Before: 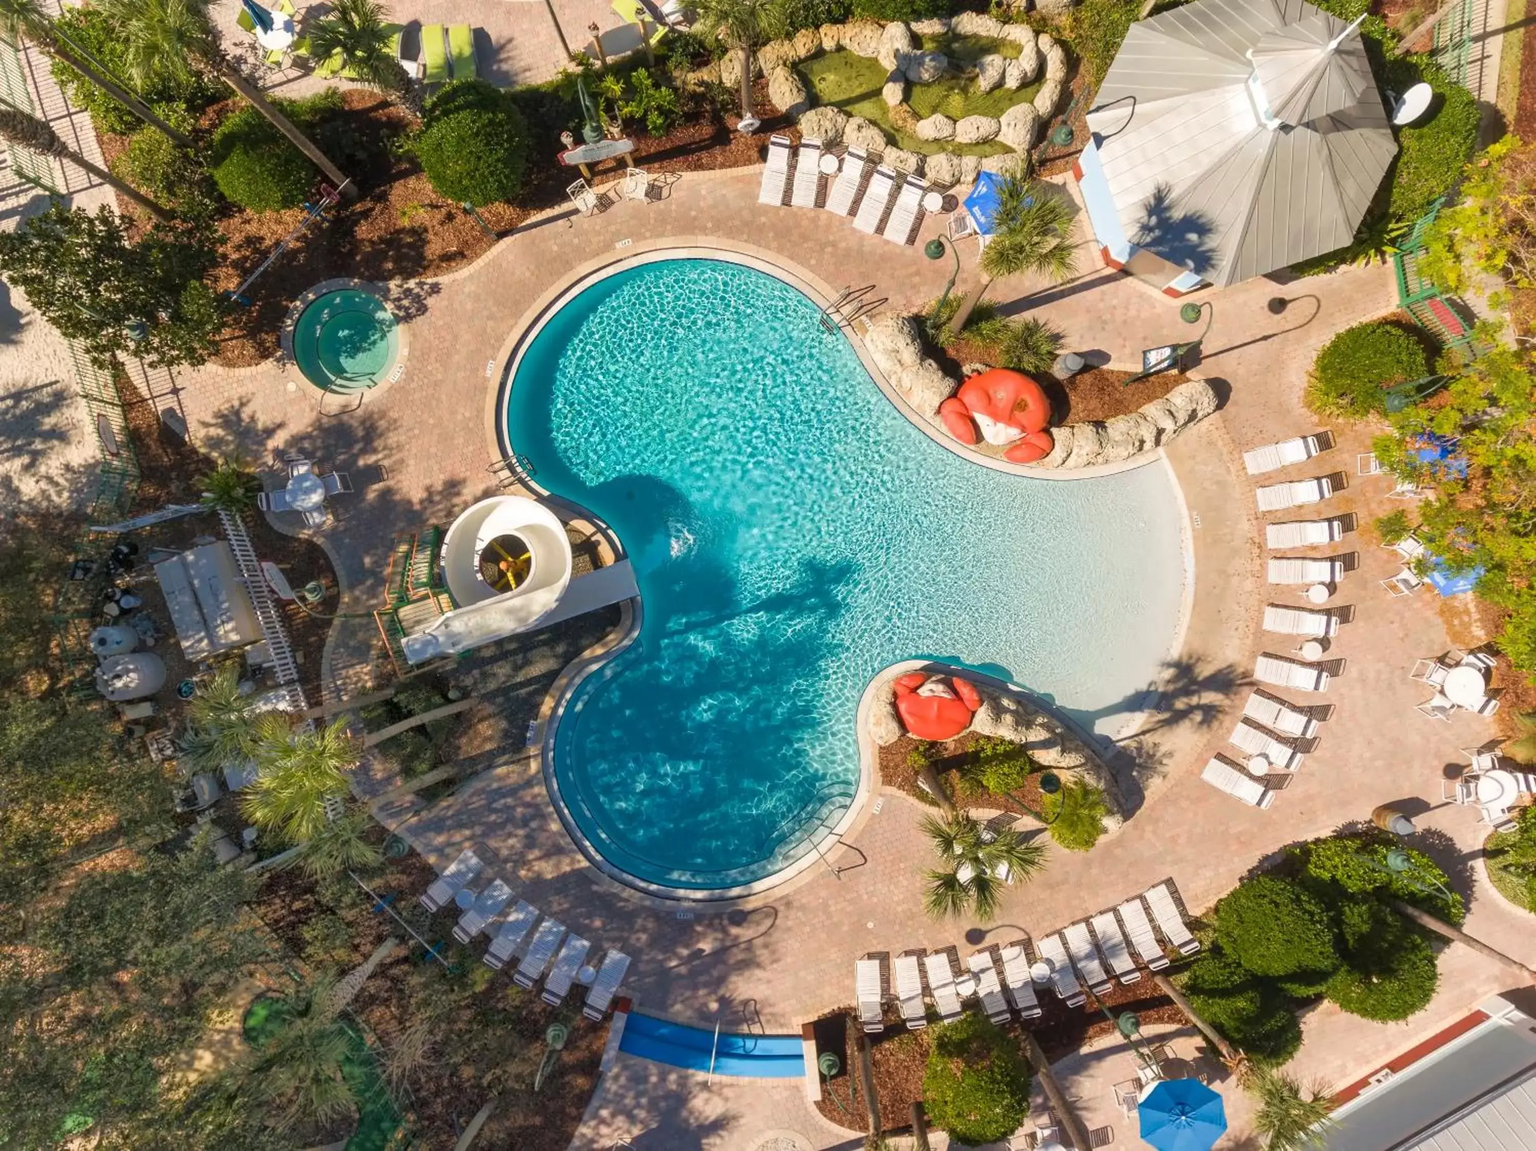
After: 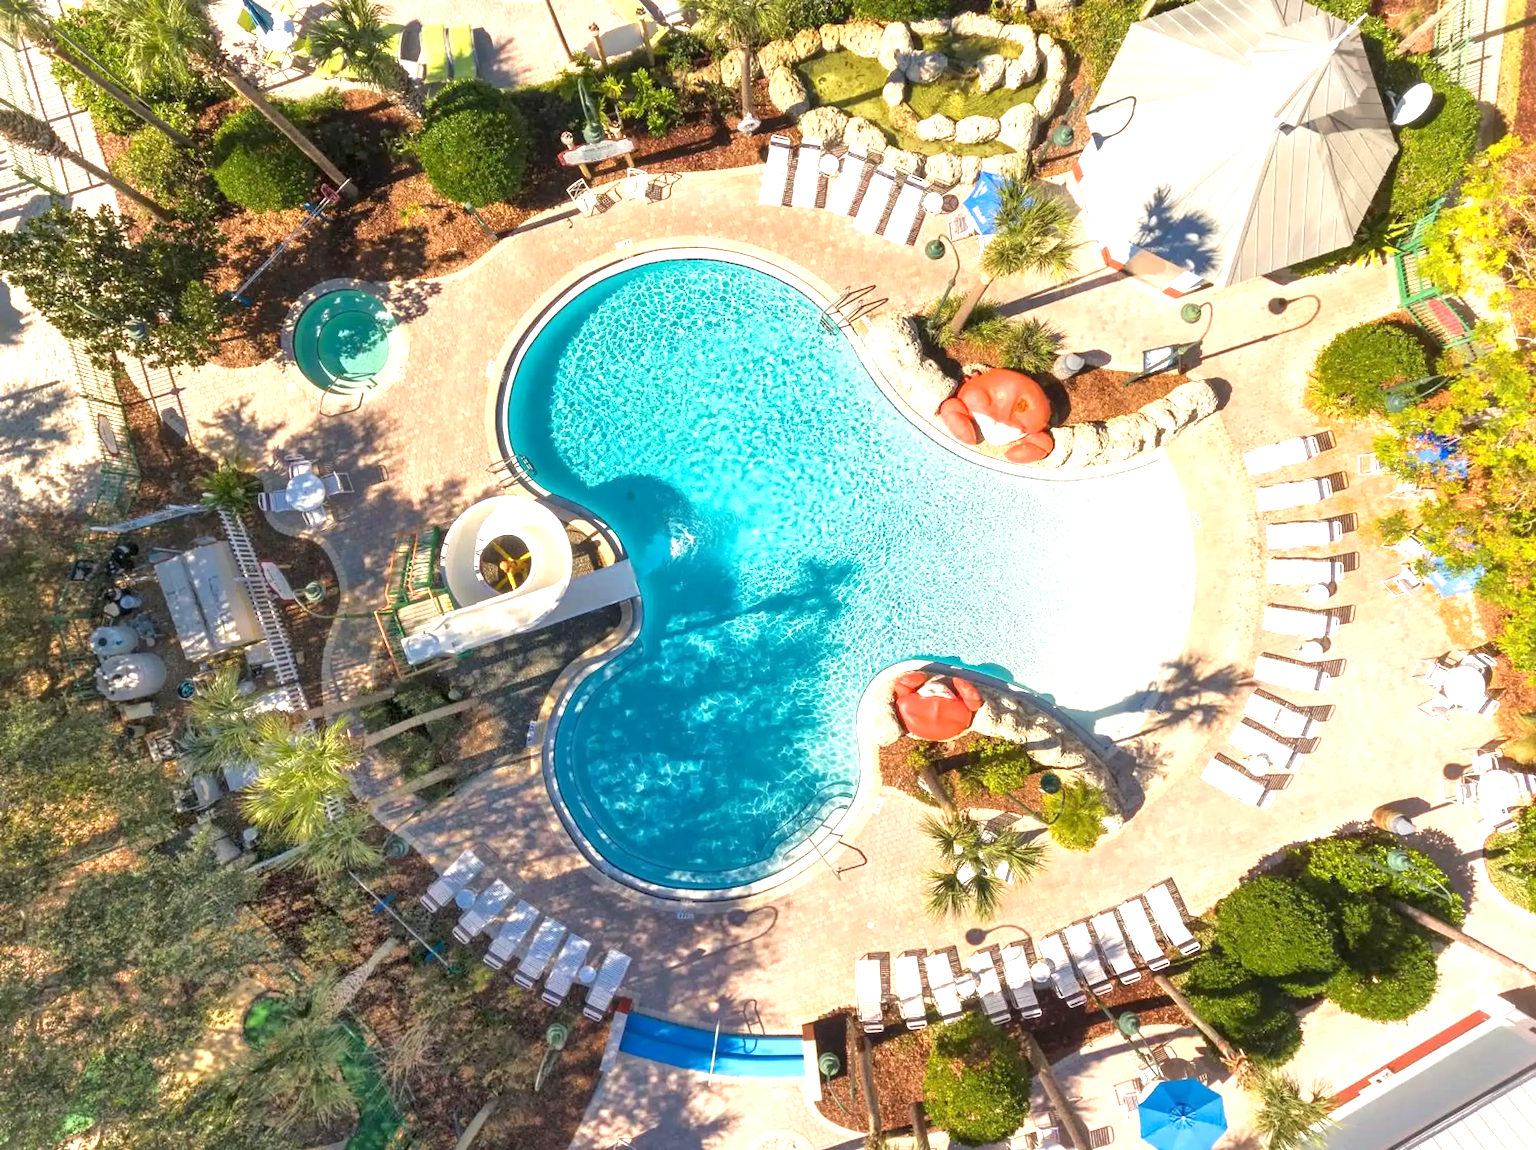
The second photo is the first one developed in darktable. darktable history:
exposure: black level correction 0.001, exposure 1.051 EV, compensate highlight preservation false
